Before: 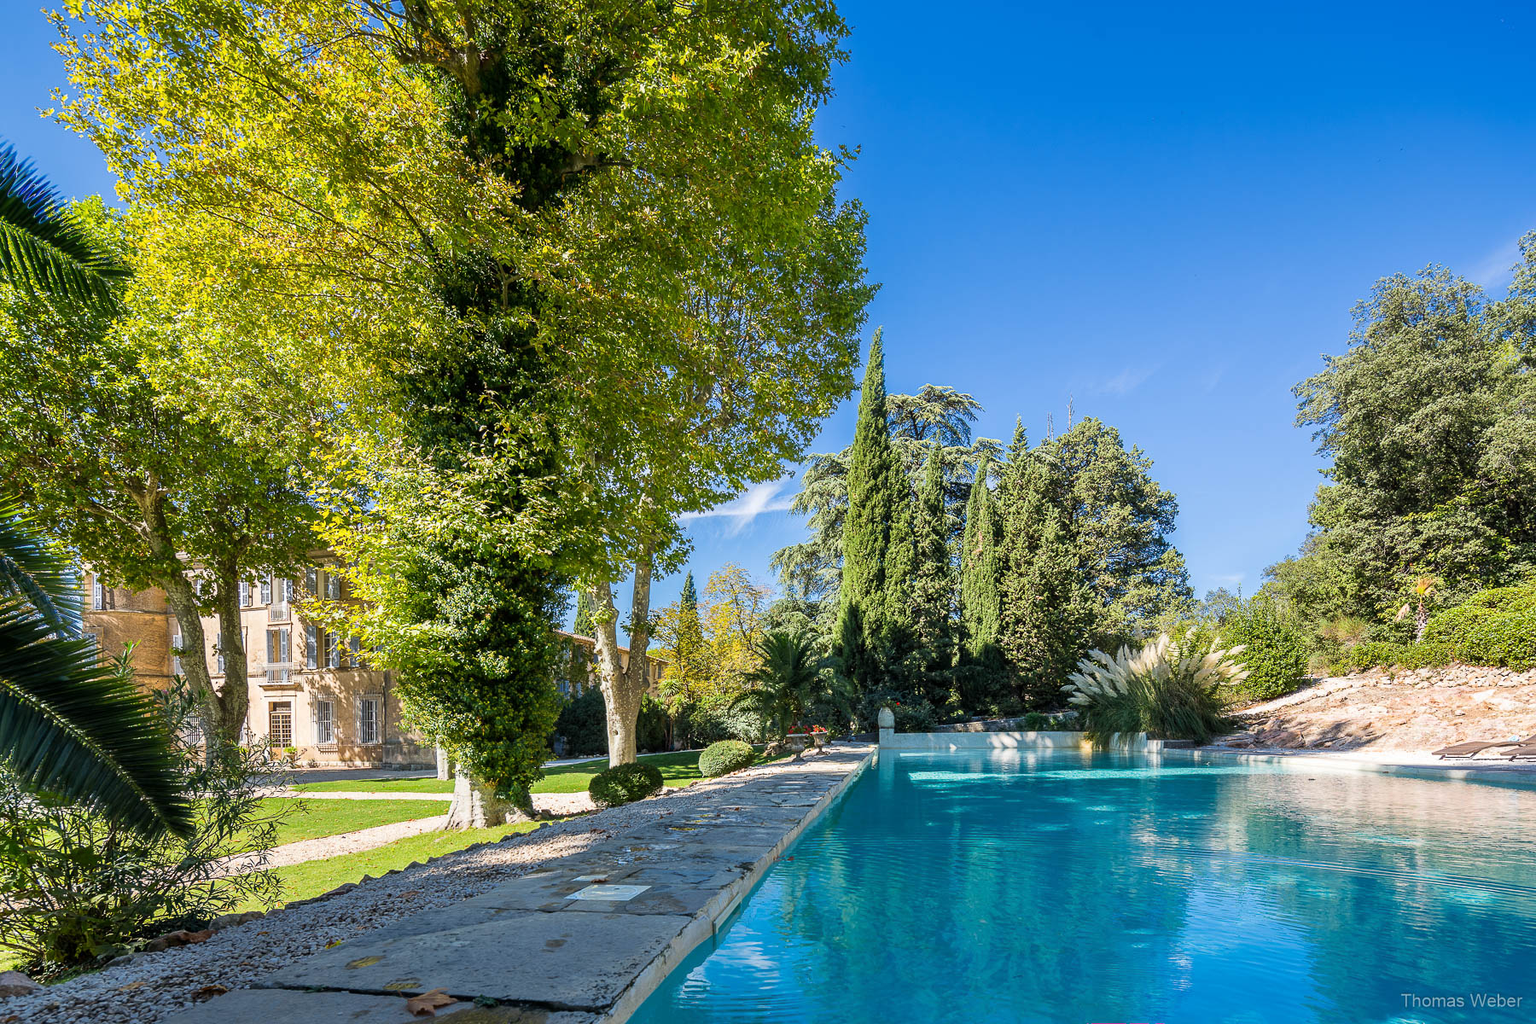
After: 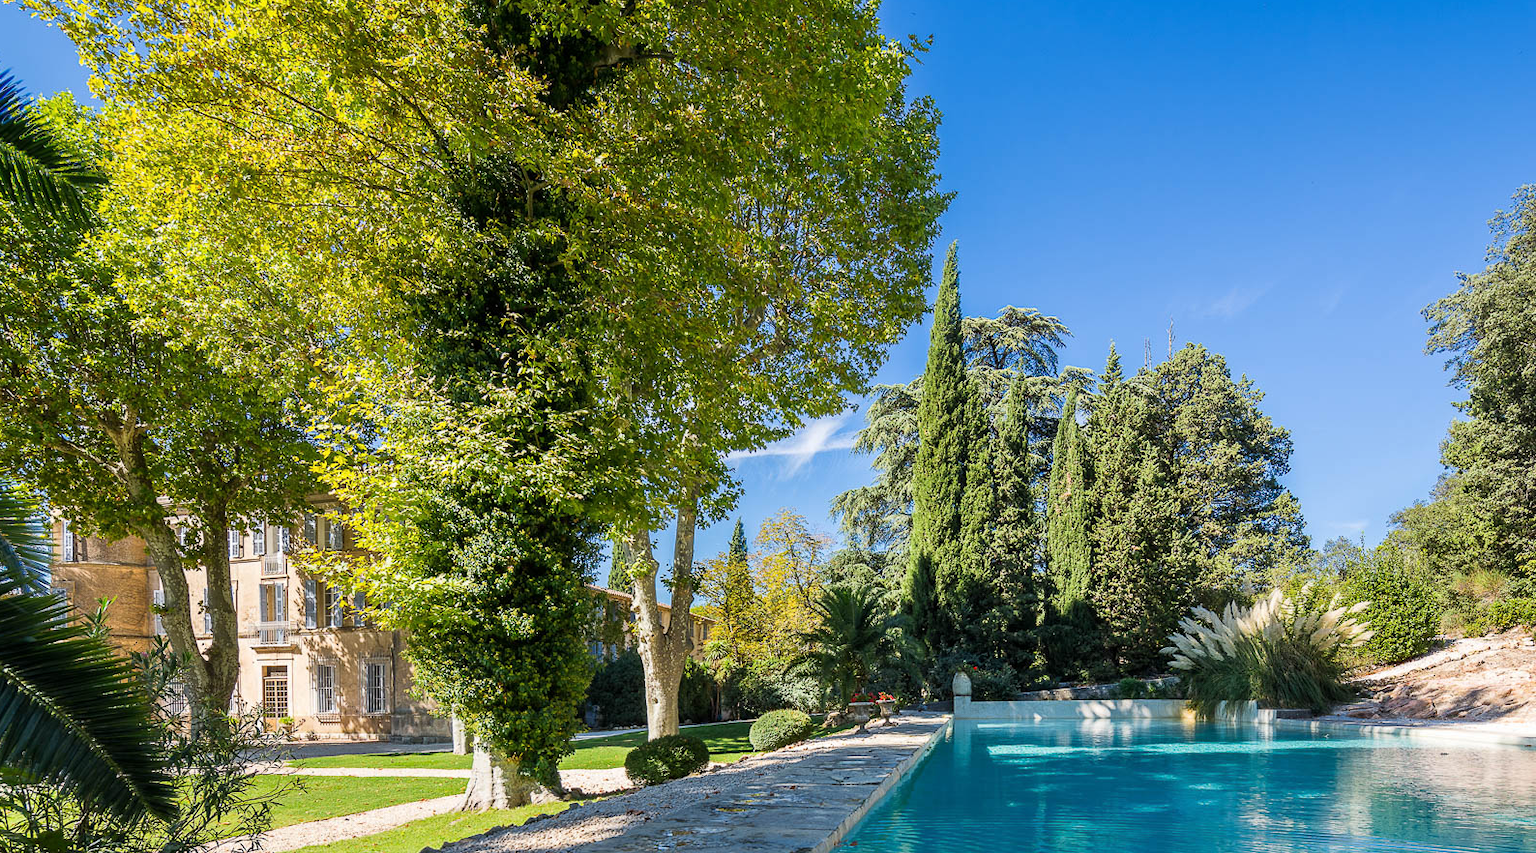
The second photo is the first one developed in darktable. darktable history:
crop and rotate: left 2.475%, top 11.211%, right 9.298%, bottom 15.279%
